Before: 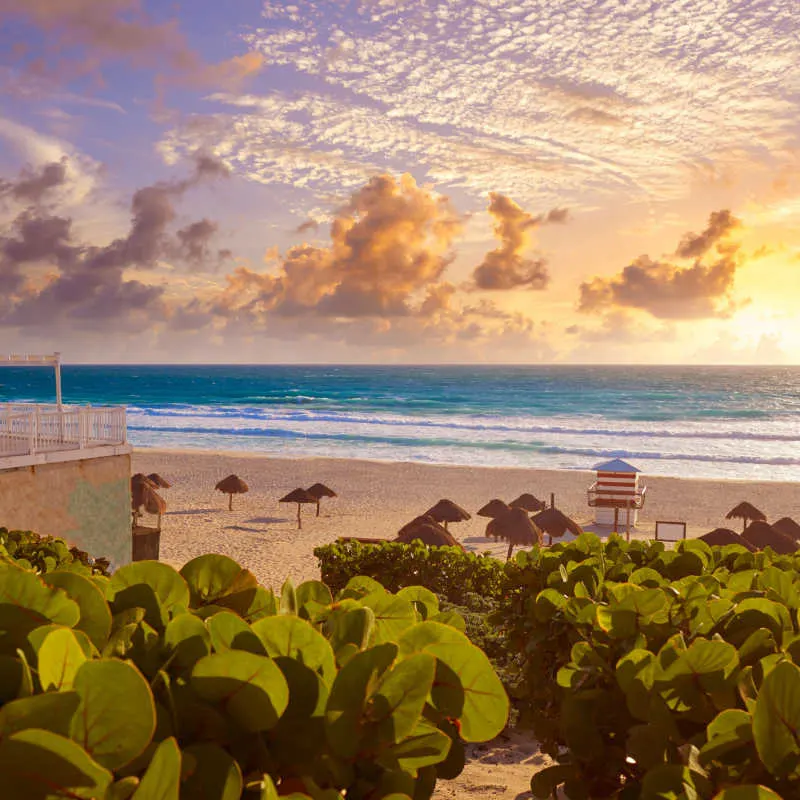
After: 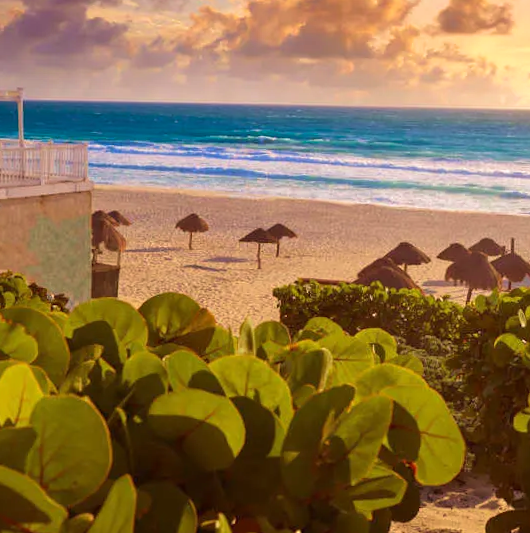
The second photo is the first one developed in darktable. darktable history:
velvia: on, module defaults
exposure: exposure 0.195 EV, compensate highlight preservation false
crop and rotate: angle -1.09°, left 3.939%, top 32%, right 28.532%
